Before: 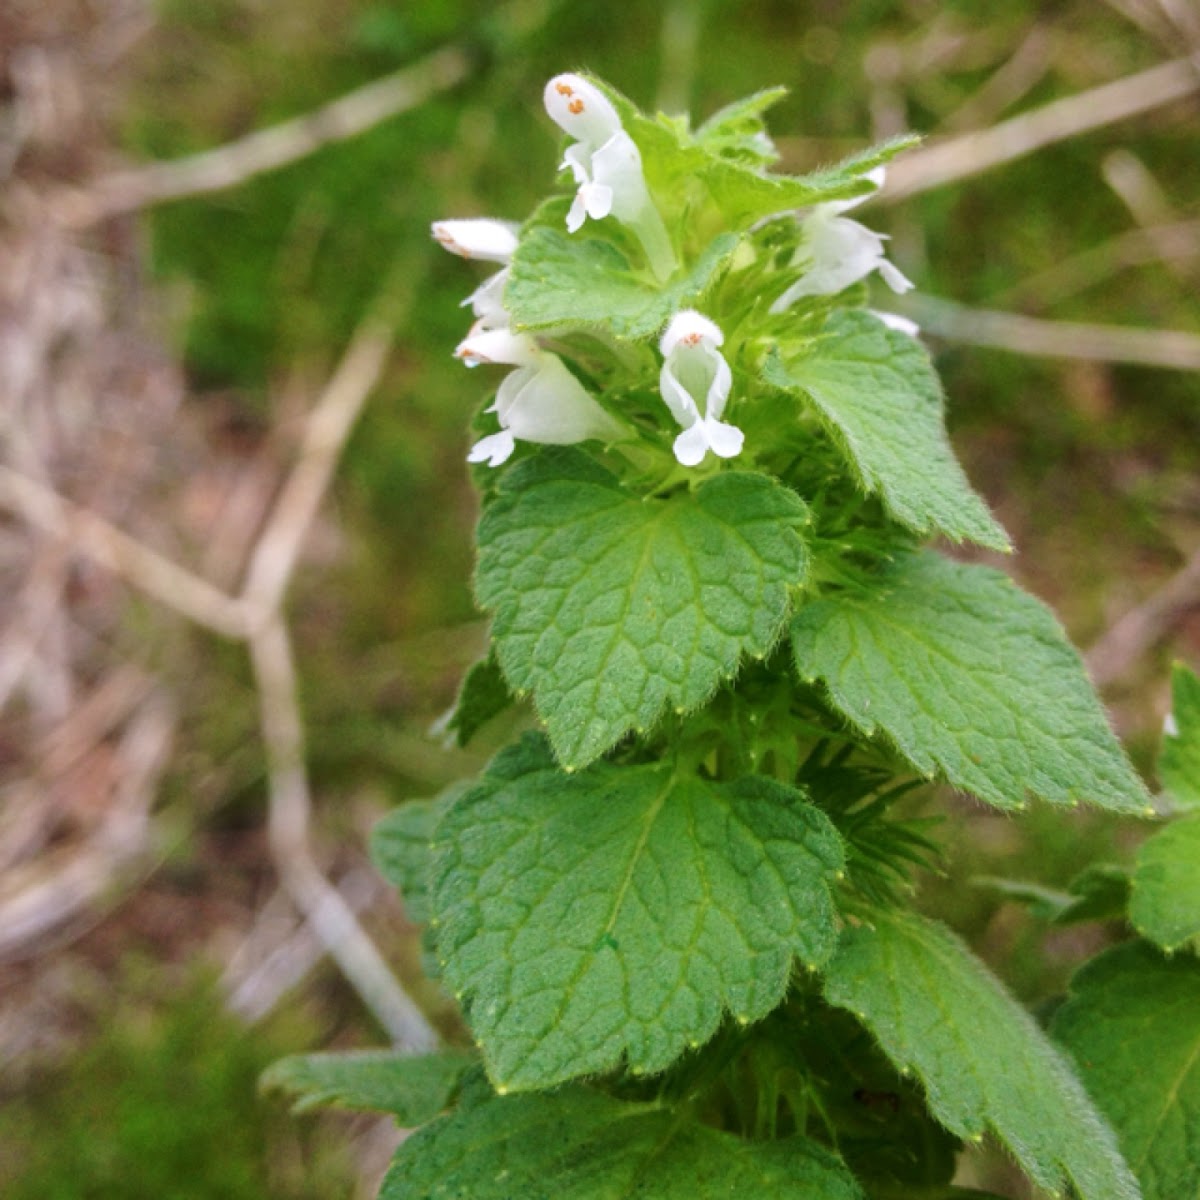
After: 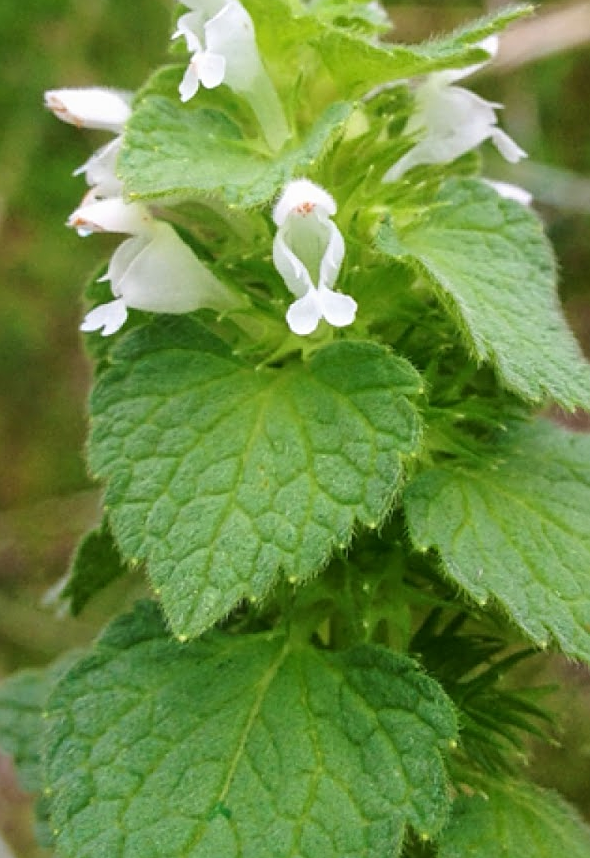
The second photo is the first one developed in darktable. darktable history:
sharpen: on, module defaults
crop: left 32.288%, top 10.963%, right 18.545%, bottom 17.531%
local contrast: mode bilateral grid, contrast 11, coarseness 24, detail 111%, midtone range 0.2
exposure: exposure -0.042 EV, compensate highlight preservation false
